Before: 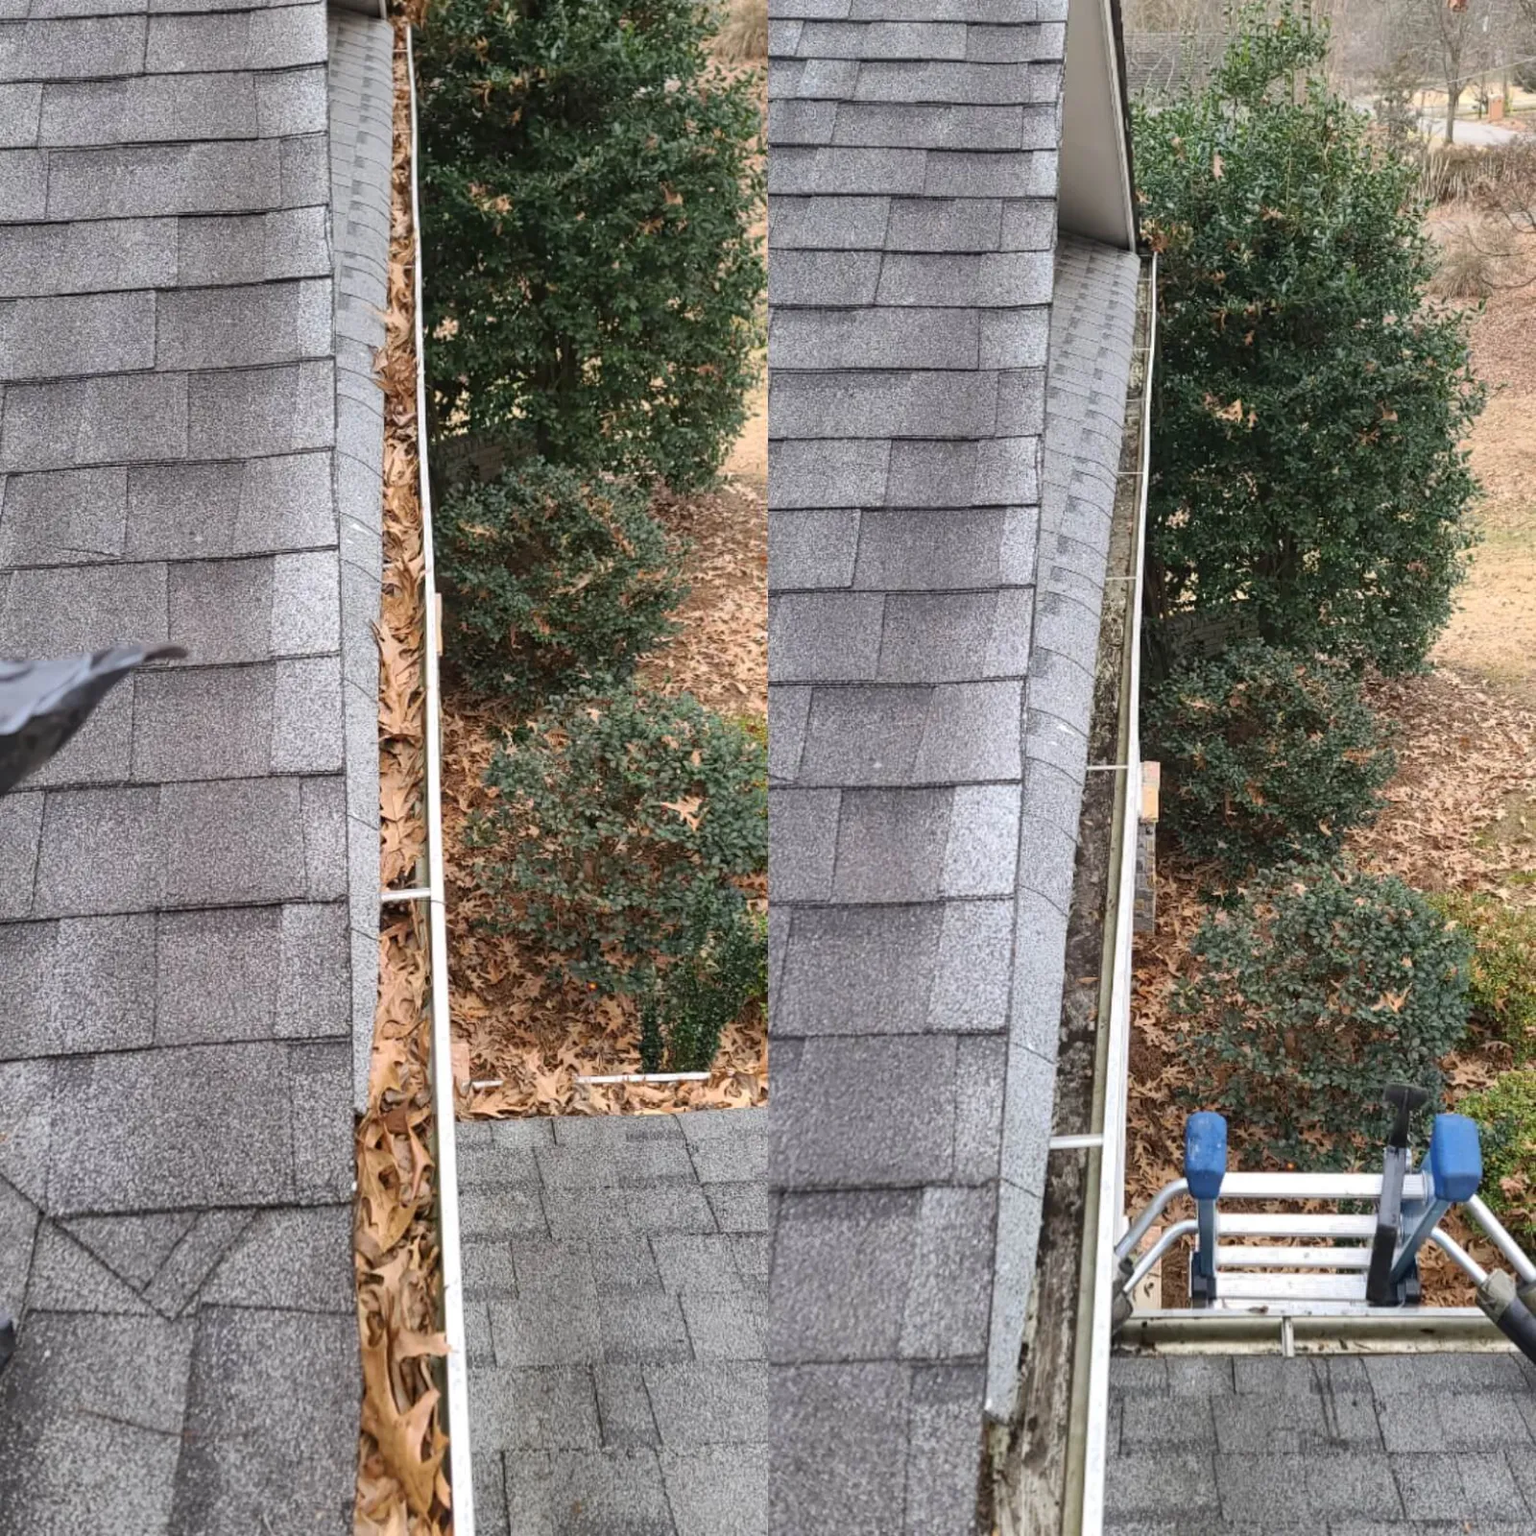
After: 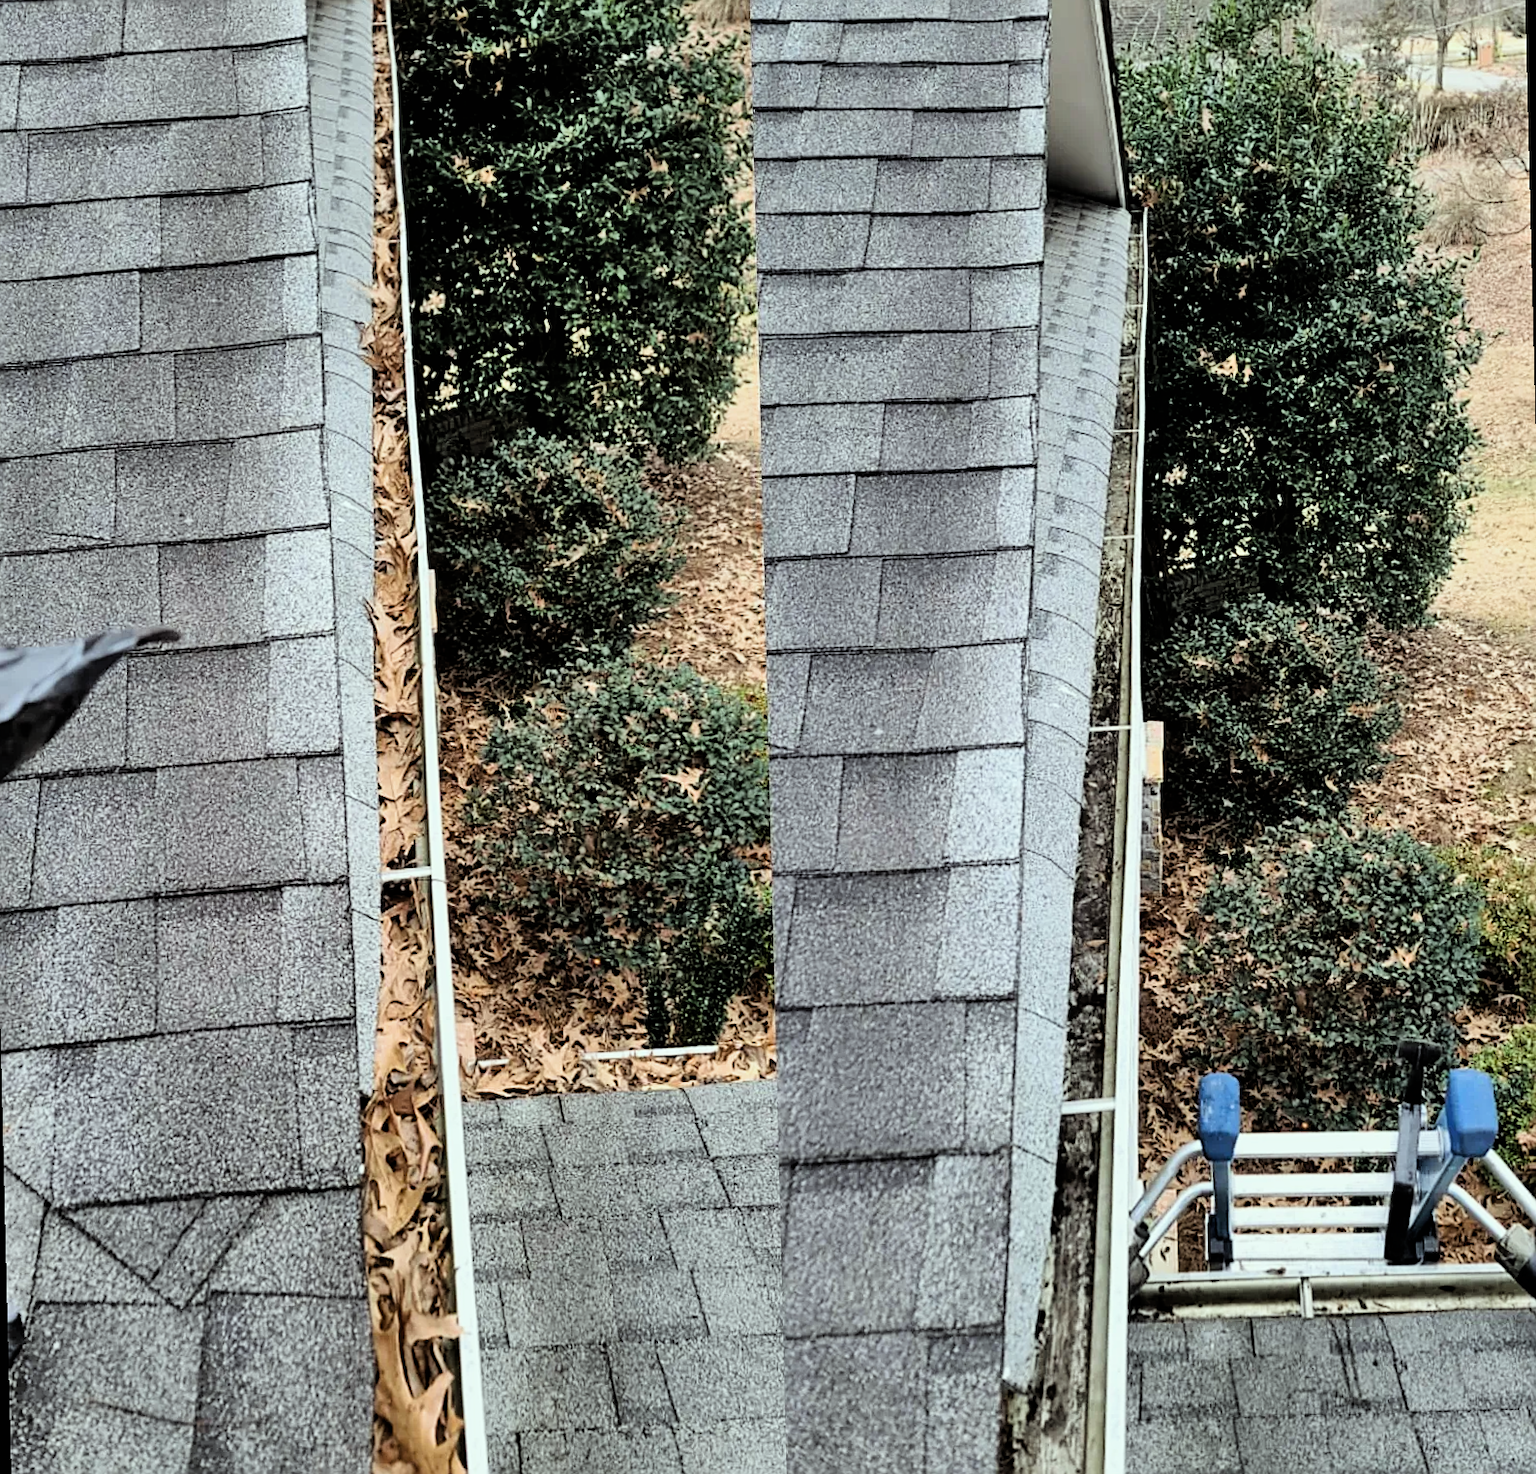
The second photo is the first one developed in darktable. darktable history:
shadows and highlights: shadows 75, highlights -25, soften with gaussian
rotate and perspective: rotation -1.42°, crop left 0.016, crop right 0.984, crop top 0.035, crop bottom 0.965
color correction: highlights a* -6.69, highlights b* 0.49
sharpen: on, module defaults
filmic rgb: black relative exposure -4 EV, white relative exposure 3 EV, hardness 3.02, contrast 1.5
